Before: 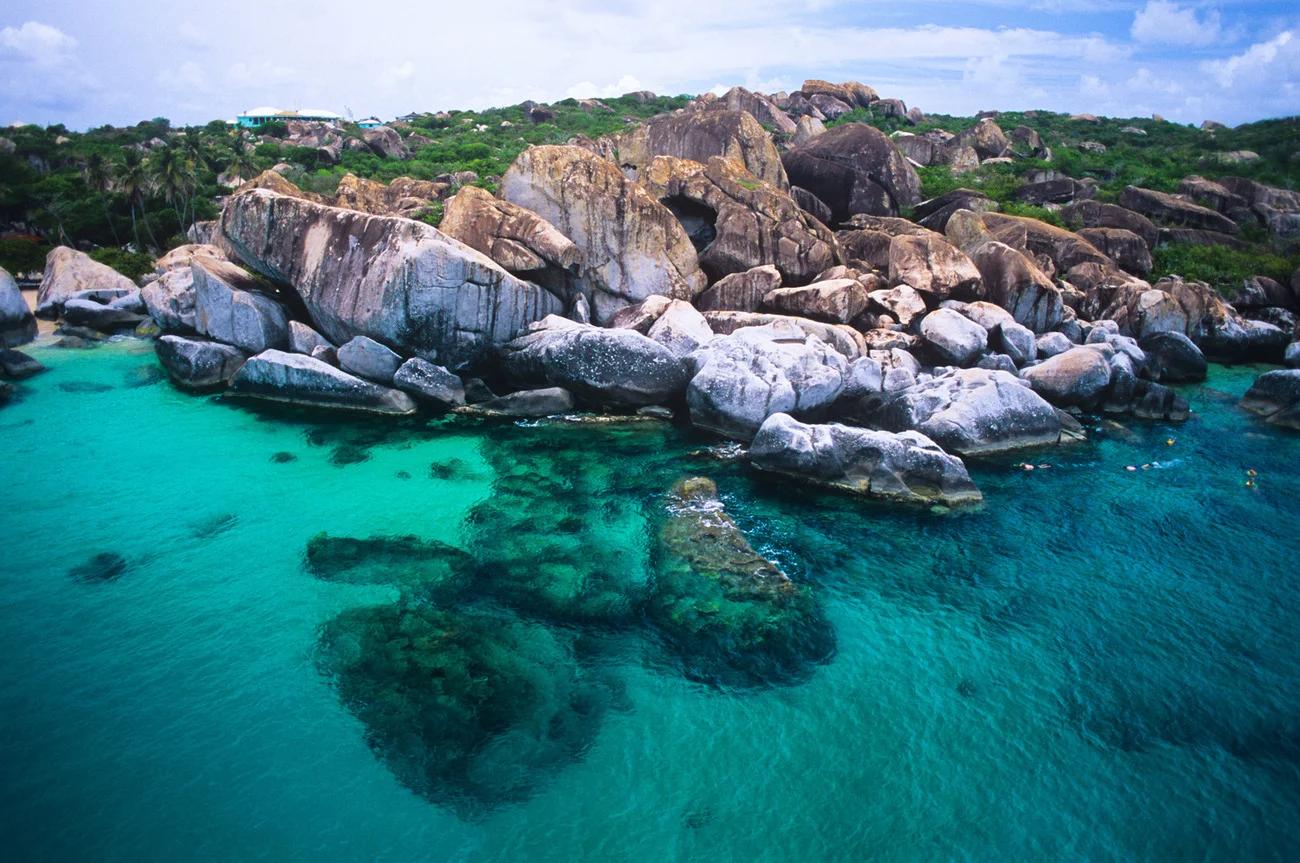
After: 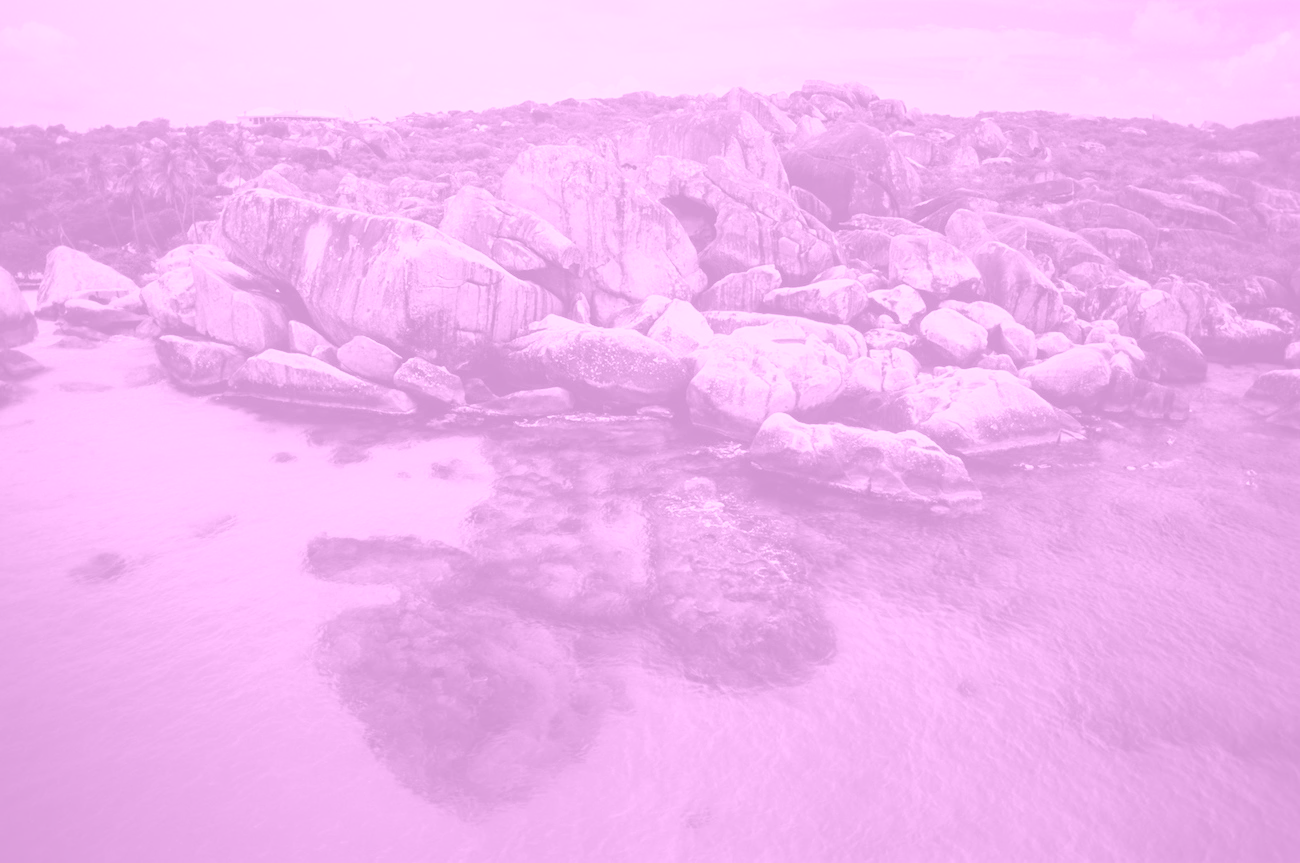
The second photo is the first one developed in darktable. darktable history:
colorize: hue 331.2°, saturation 69%, source mix 30.28%, lightness 69.02%, version 1
color zones: curves: ch2 [(0, 0.5) (0.143, 0.5) (0.286, 0.489) (0.415, 0.421) (0.571, 0.5) (0.714, 0.5) (0.857, 0.5) (1, 0.5)]
